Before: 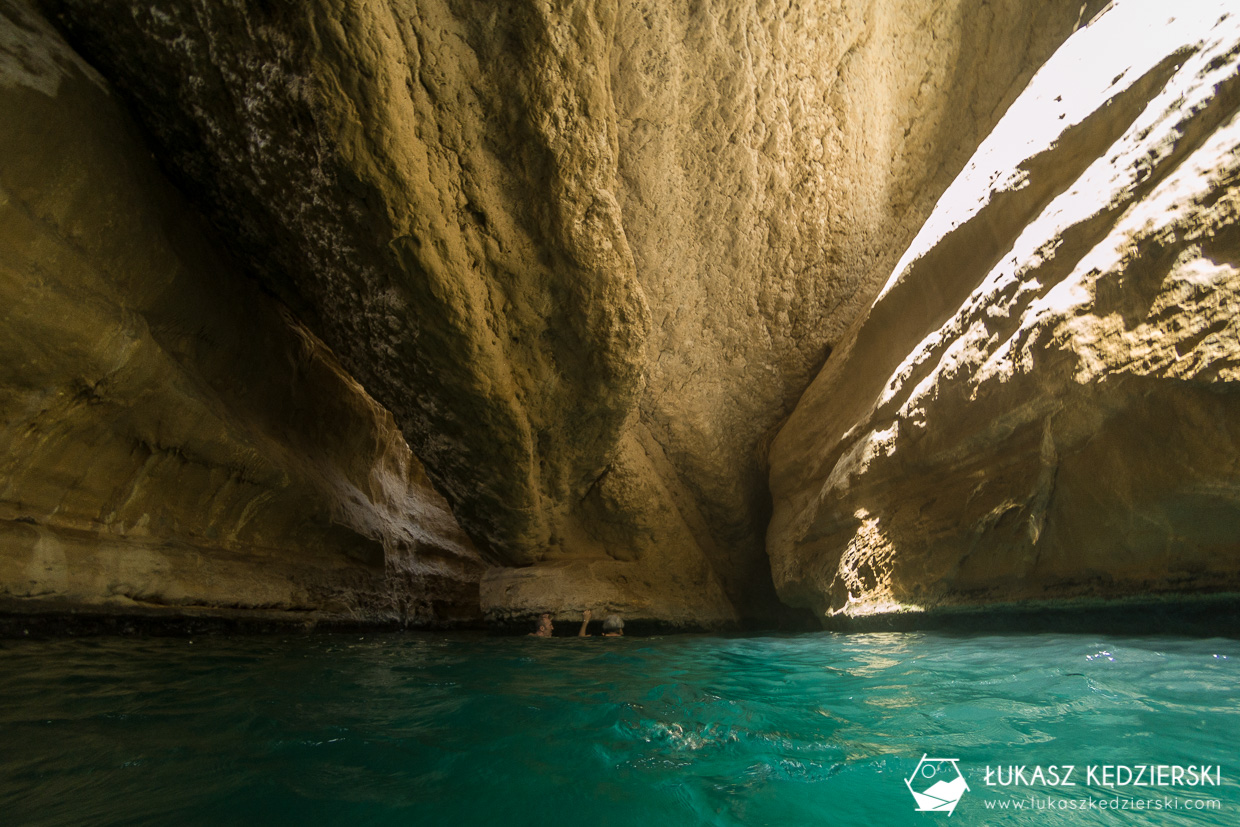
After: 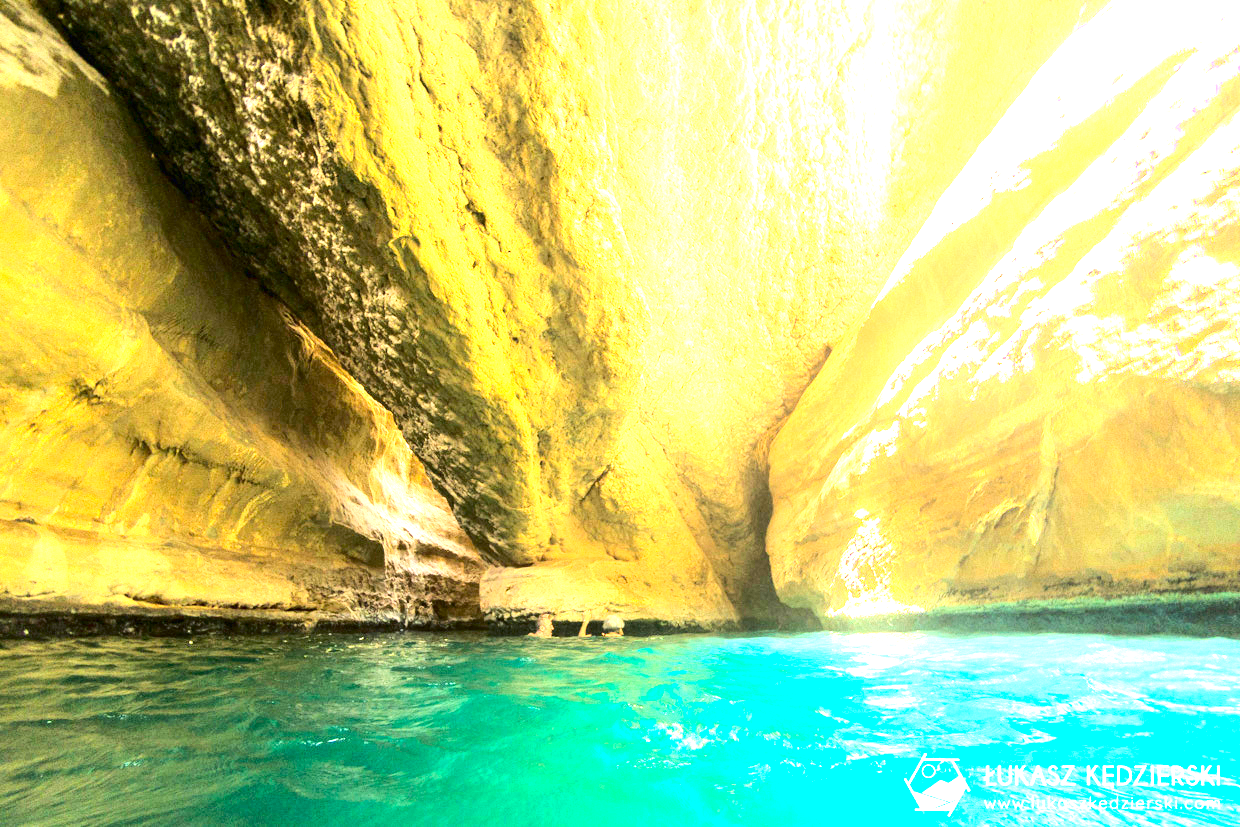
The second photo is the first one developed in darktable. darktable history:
contrast brightness saturation: contrast 0.117, brightness -0.124, saturation 0.201
exposure: black level correction 0, exposure 3.998 EV, compensate highlight preservation false
base curve: curves: ch0 [(0, 0) (0.032, 0.025) (0.121, 0.166) (0.206, 0.329) (0.605, 0.79) (1, 1)]
